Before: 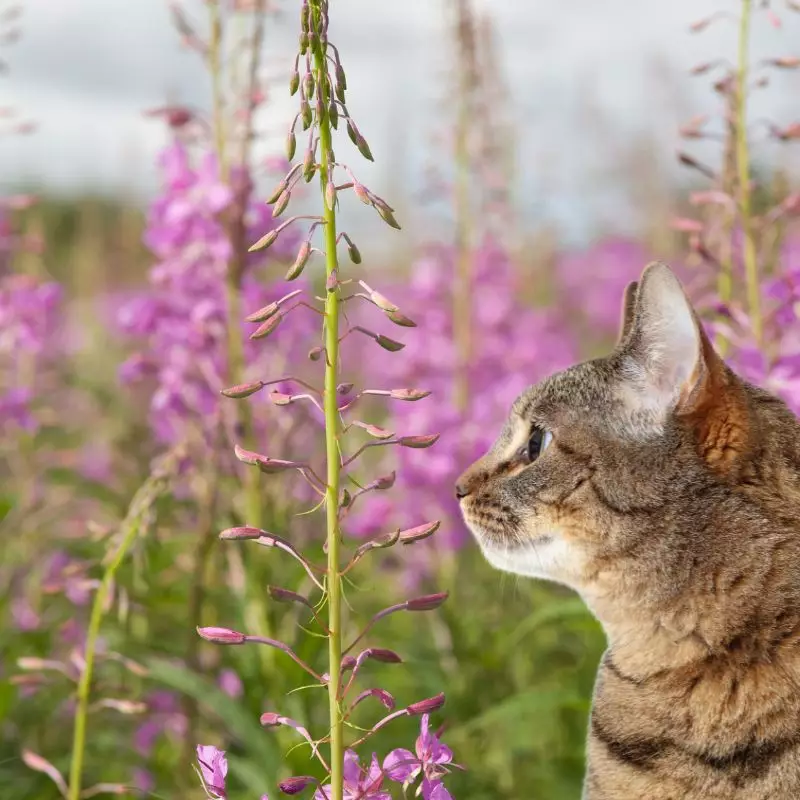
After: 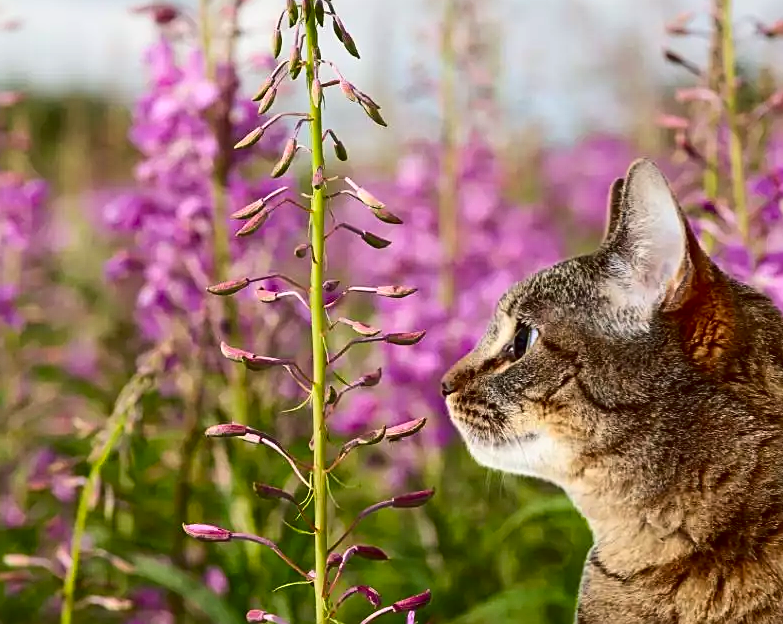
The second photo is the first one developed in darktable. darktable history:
crop and rotate: left 1.871%, top 12.899%, right 0.173%, bottom 9.027%
sharpen: on, module defaults
contrast brightness saturation: contrast 0.224, brightness -0.186, saturation 0.239
